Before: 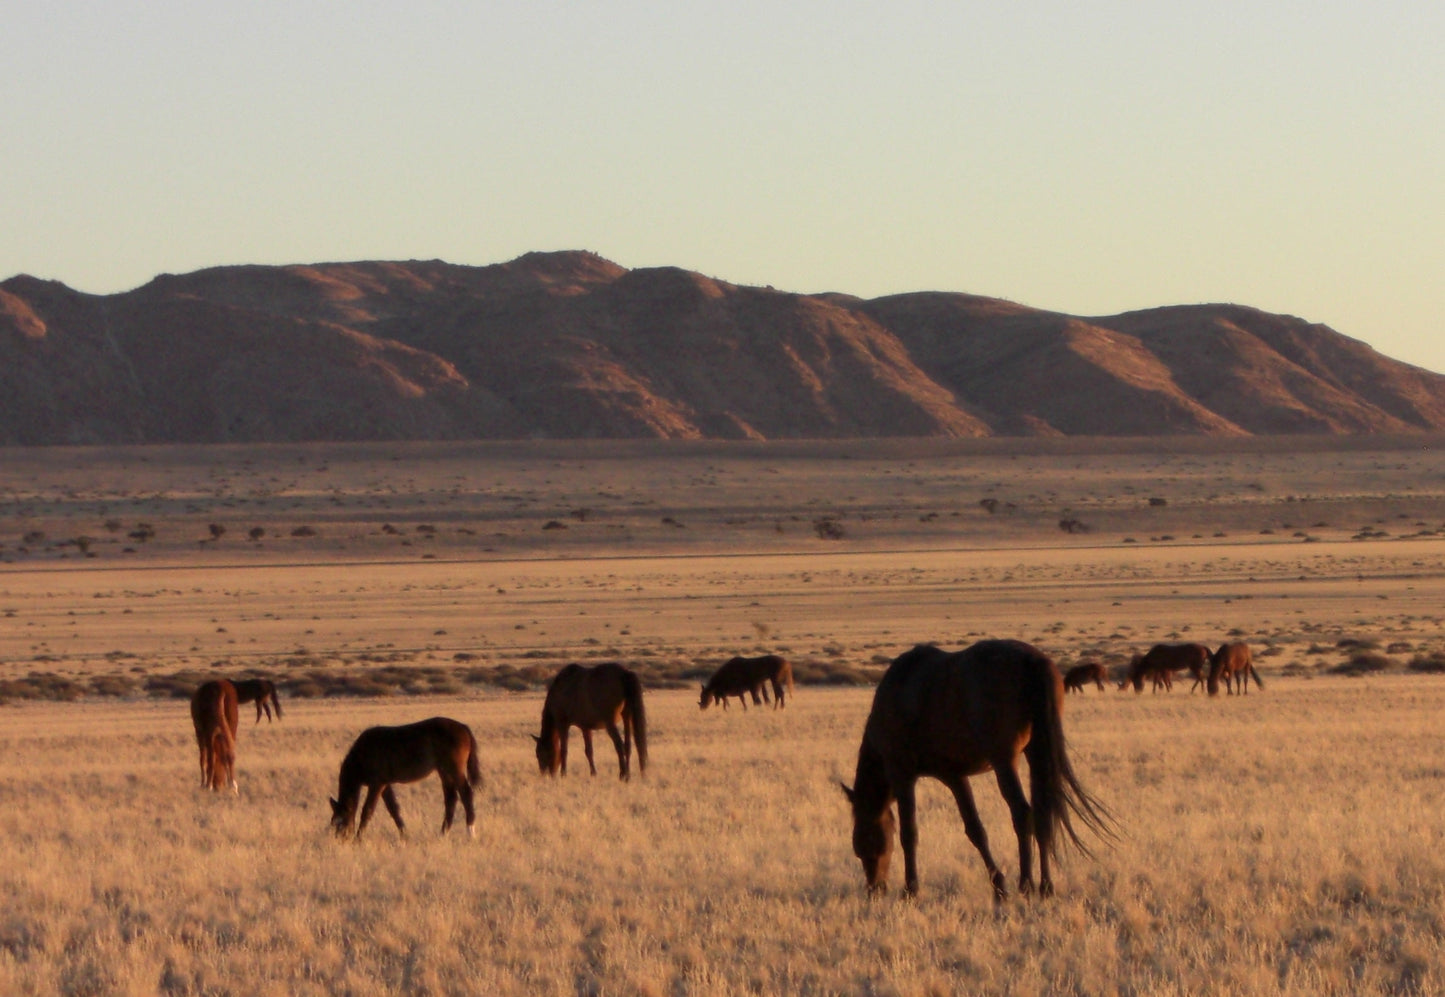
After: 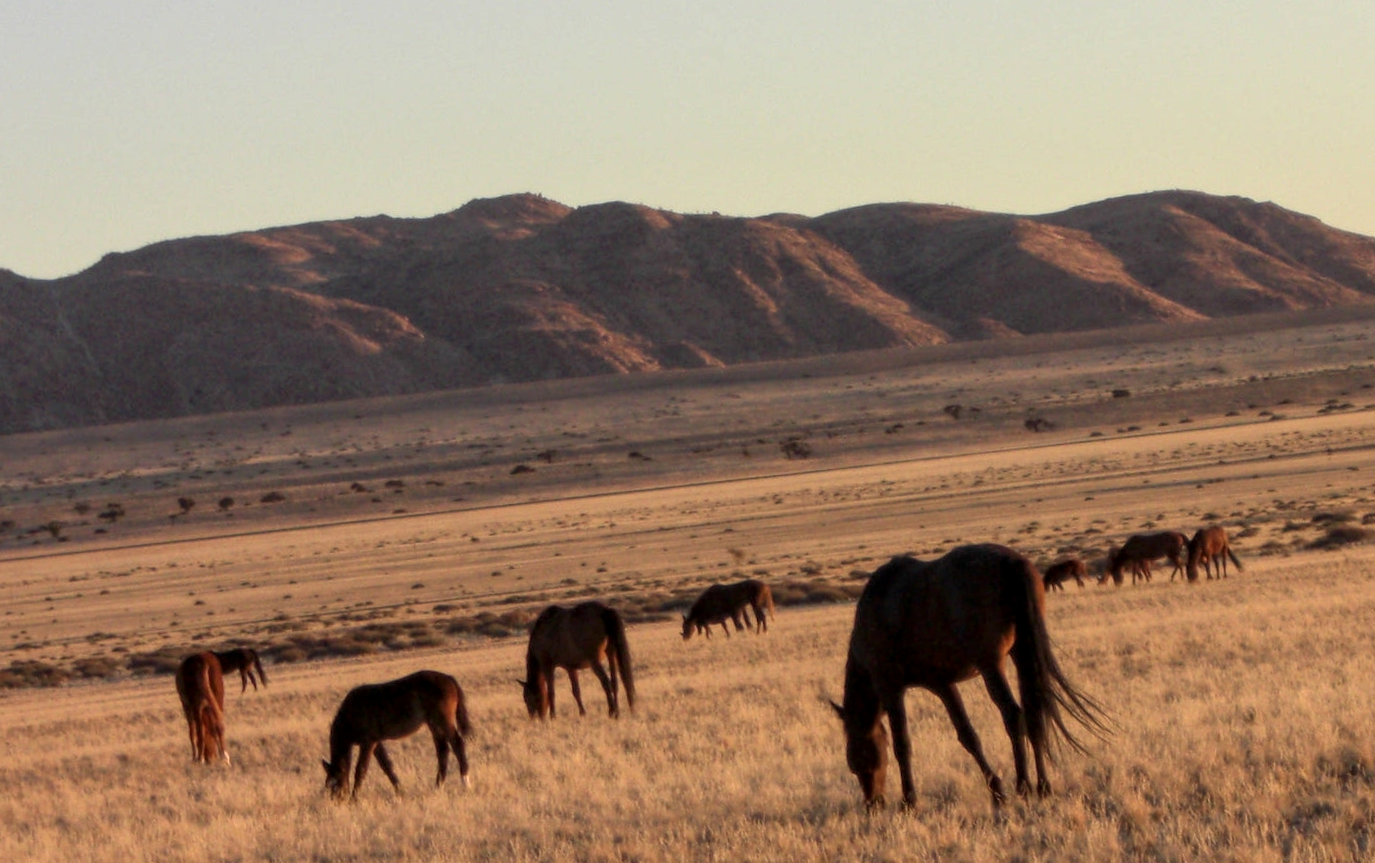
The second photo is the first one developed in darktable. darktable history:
rotate and perspective: rotation -5°, crop left 0.05, crop right 0.952, crop top 0.11, crop bottom 0.89
tone equalizer: on, module defaults
crop: top 1.049%, right 0.001%
local contrast: highlights 99%, shadows 86%, detail 160%, midtone range 0.2
